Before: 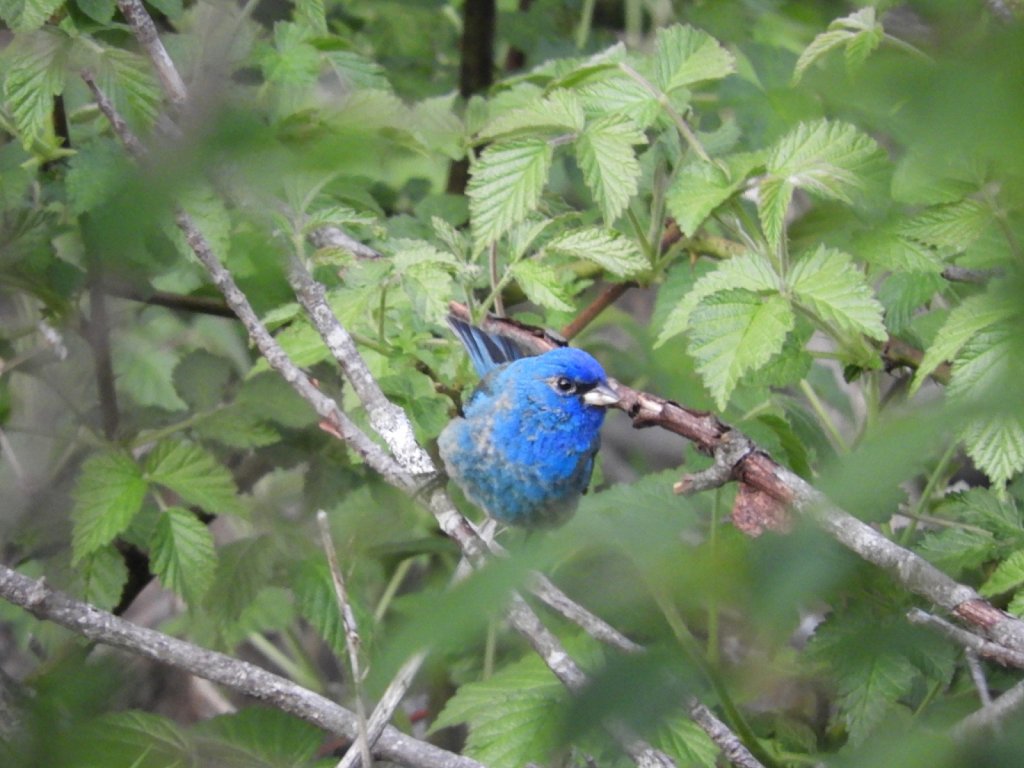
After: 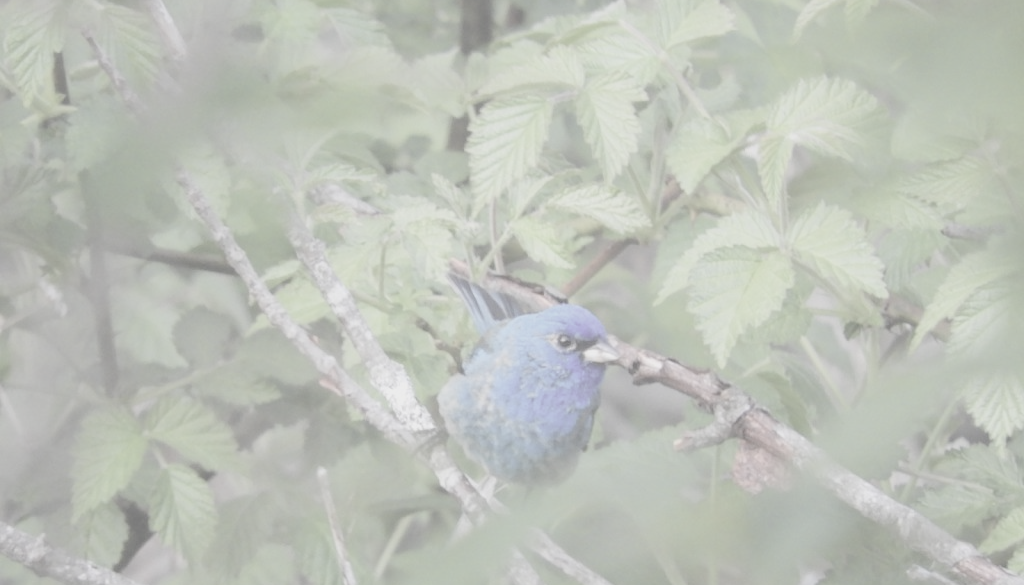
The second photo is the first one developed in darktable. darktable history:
crop: top 5.616%, bottom 18.148%
contrast brightness saturation: contrast -0.314, brightness 0.757, saturation -0.776
